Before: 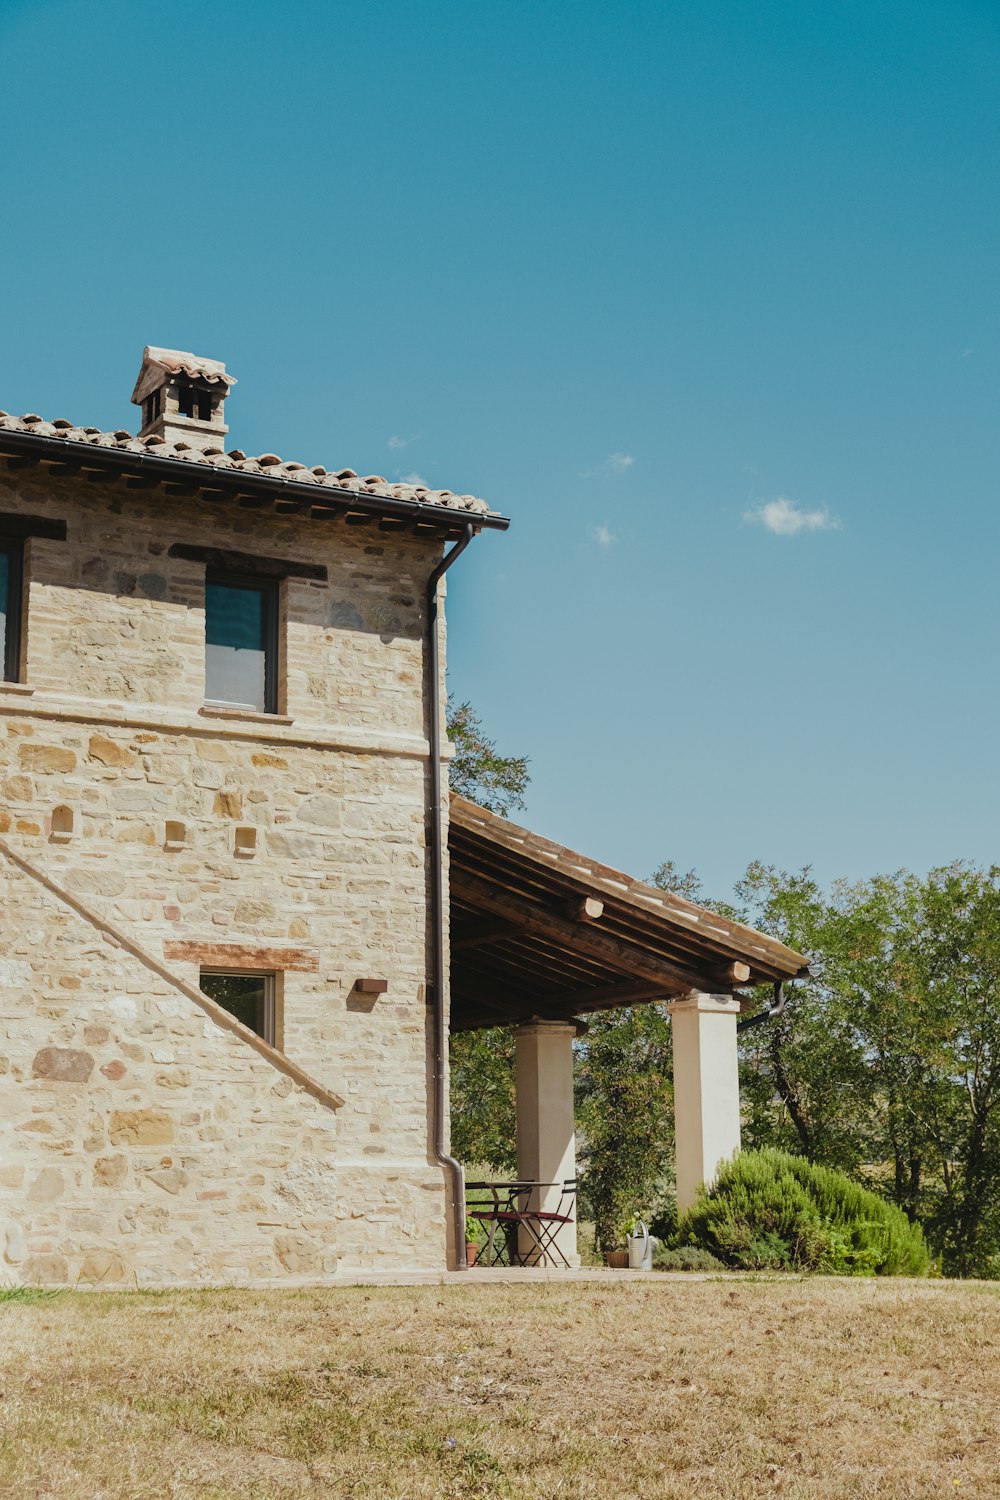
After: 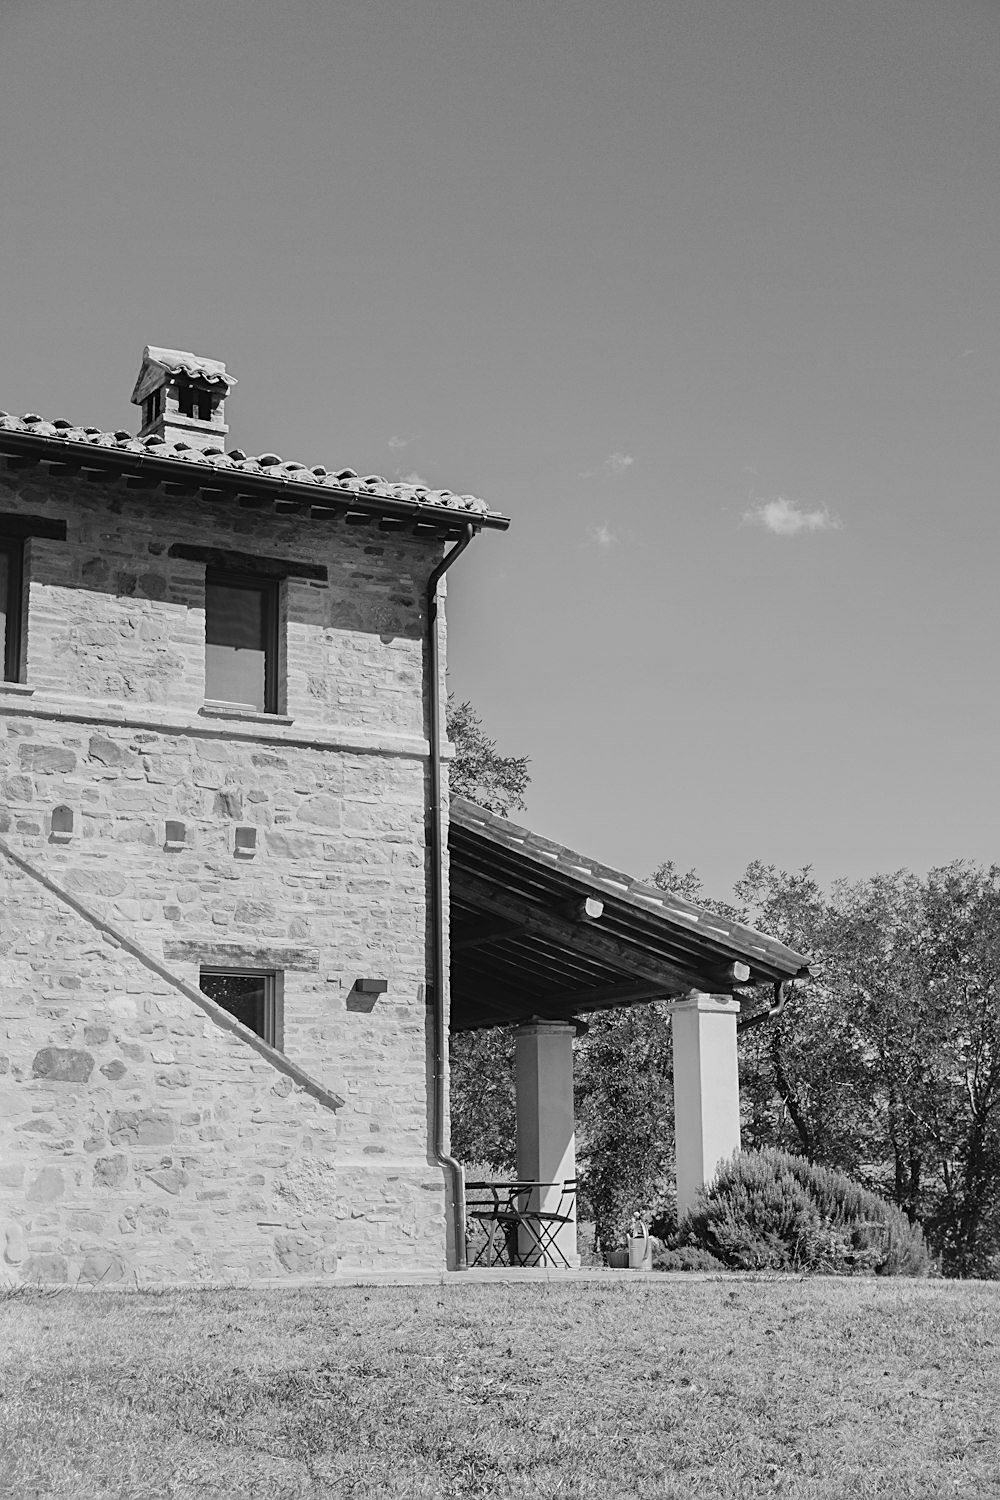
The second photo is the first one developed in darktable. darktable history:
white balance: red 0.967, blue 1.119, emerald 0.756
sharpen: on, module defaults
monochrome: on, module defaults
